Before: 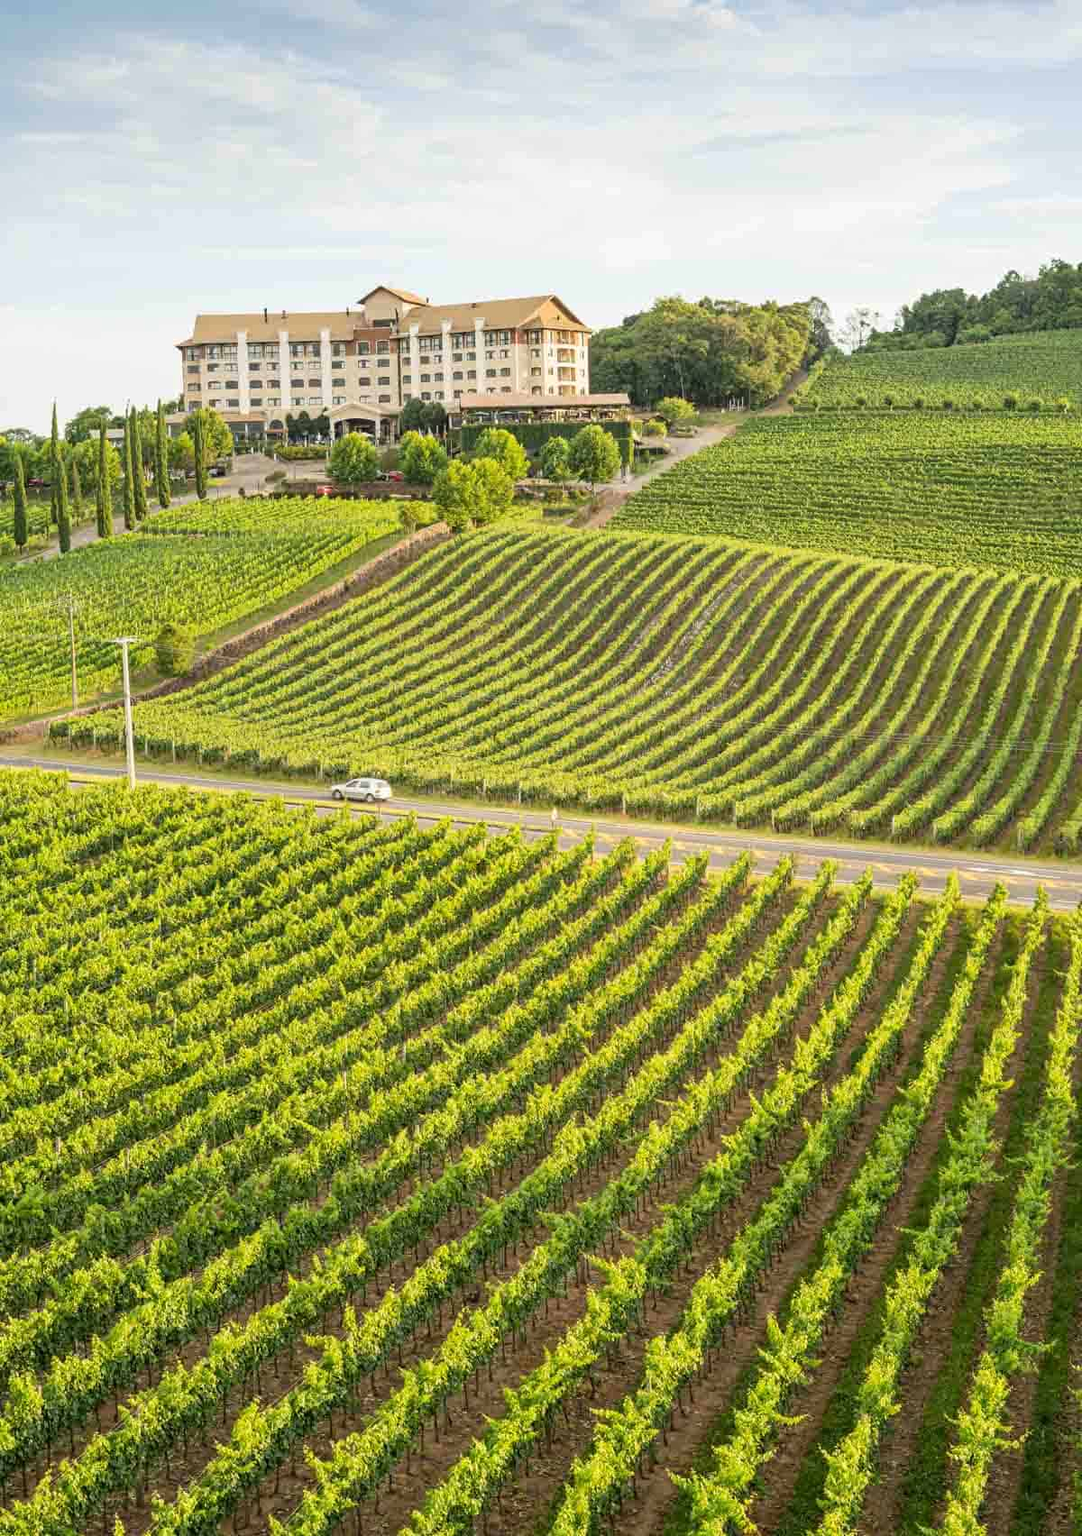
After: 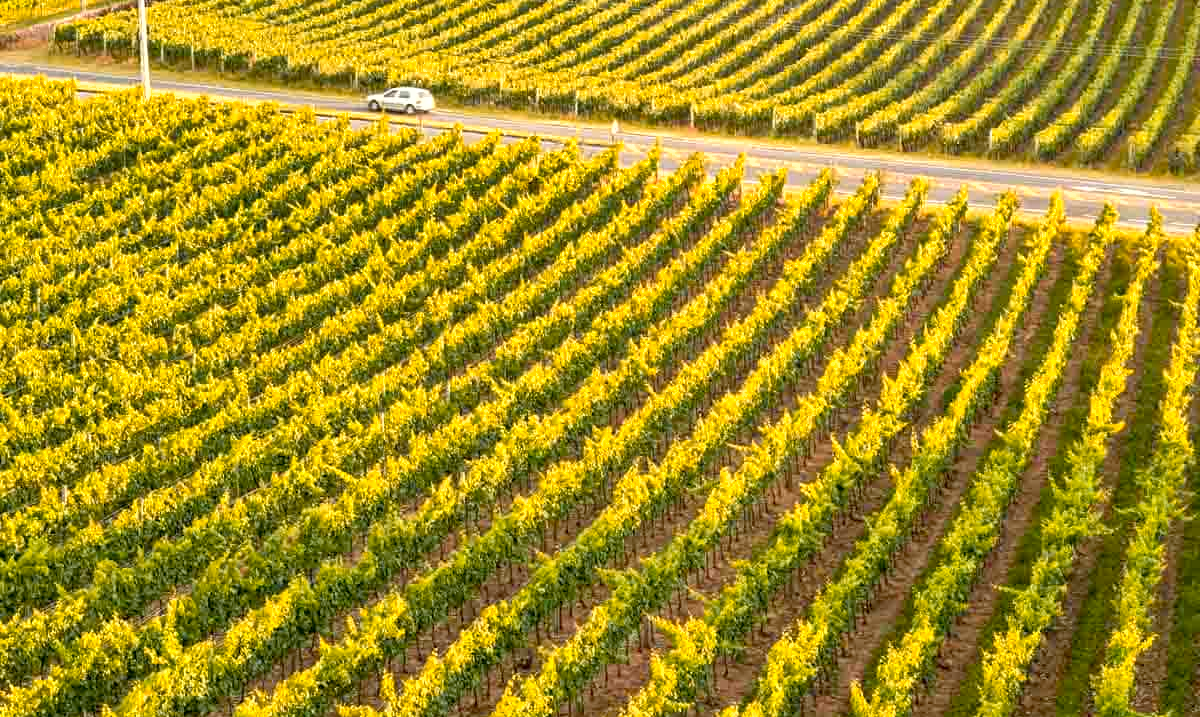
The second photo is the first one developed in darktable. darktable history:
crop: top 45.551%, bottom 12.262%
color zones: curves: ch1 [(0.235, 0.558) (0.75, 0.5)]; ch2 [(0.25, 0.462) (0.749, 0.457)], mix 40.67%
shadows and highlights: low approximation 0.01, soften with gaussian
exposure: black level correction 0.005, exposure 0.417 EV, compensate highlight preservation false
